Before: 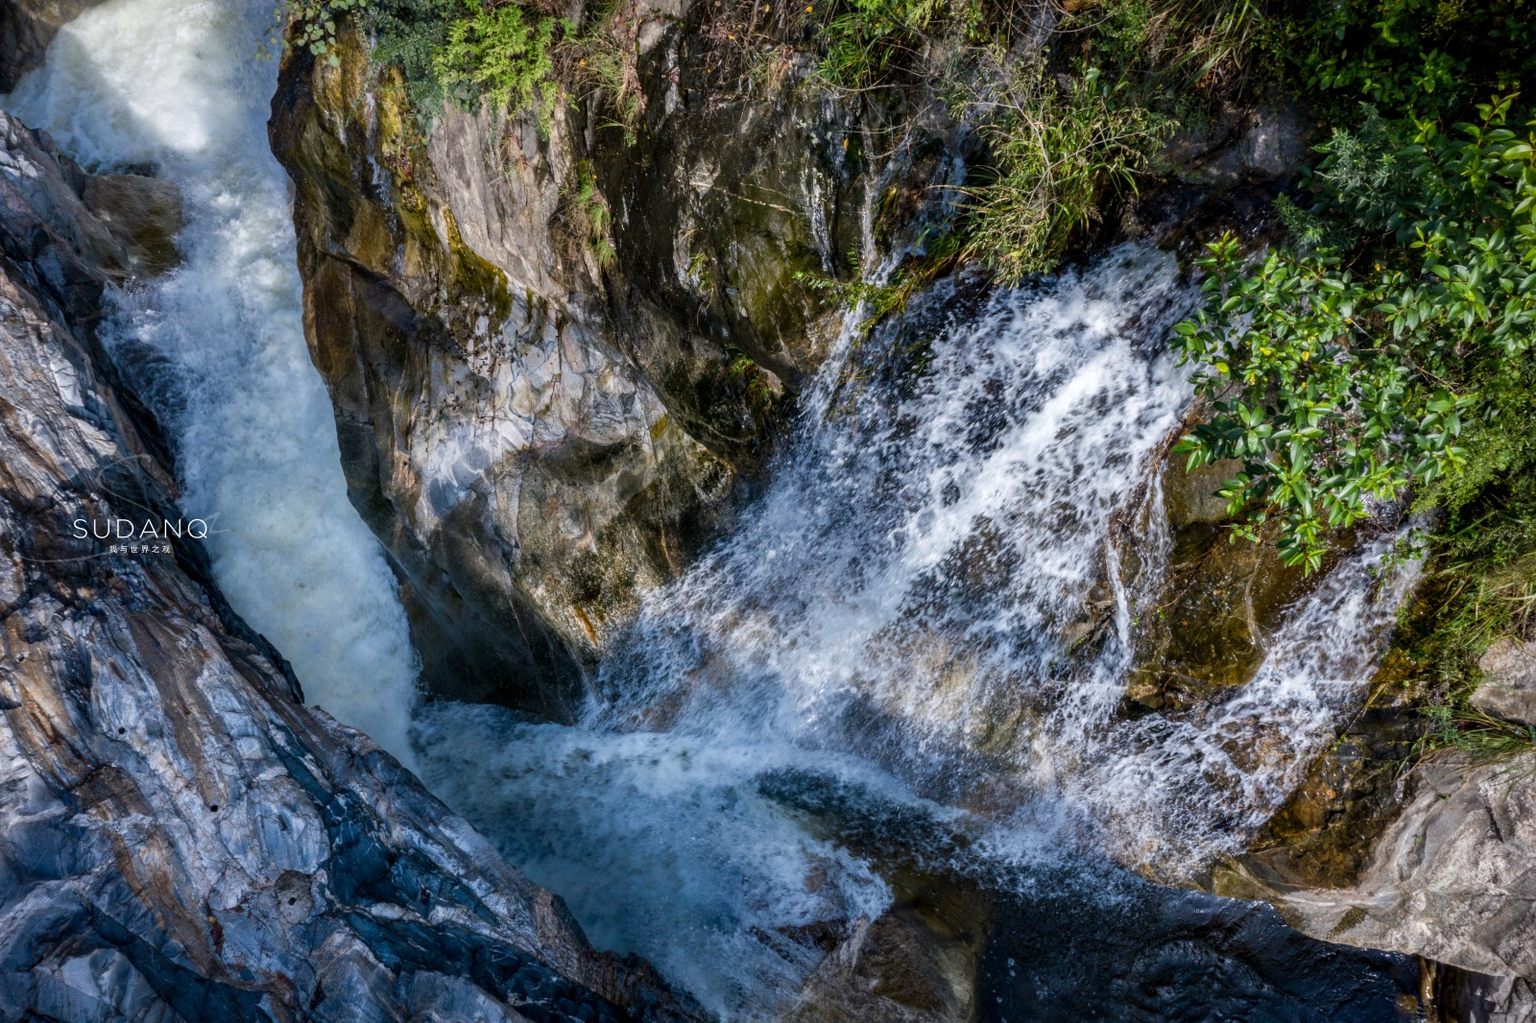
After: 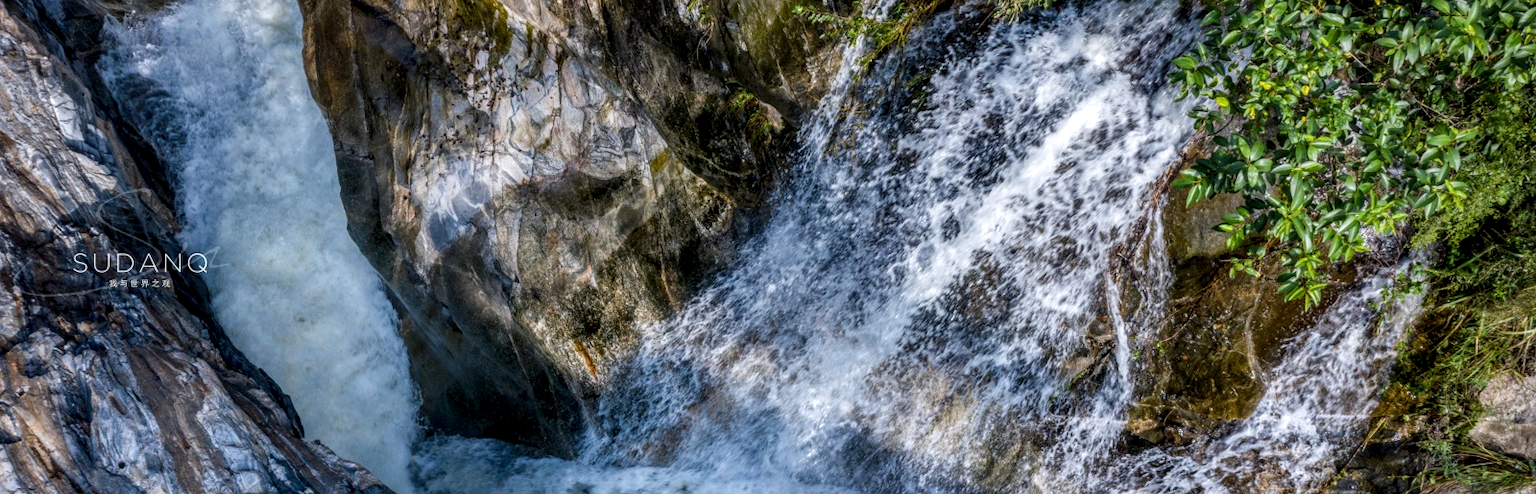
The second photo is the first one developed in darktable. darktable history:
crop and rotate: top 26.056%, bottom 25.543%
local contrast: highlights 55%, shadows 52%, detail 130%, midtone range 0.452
